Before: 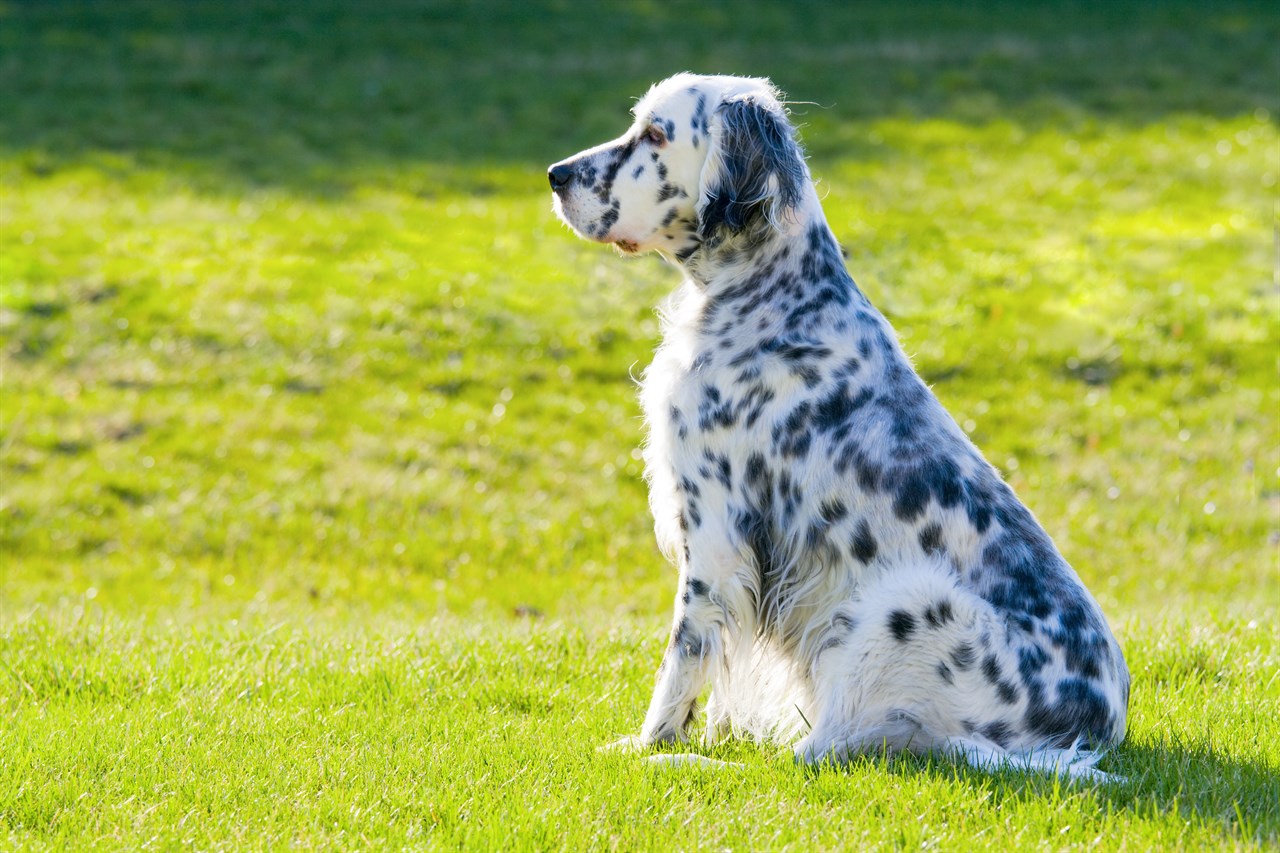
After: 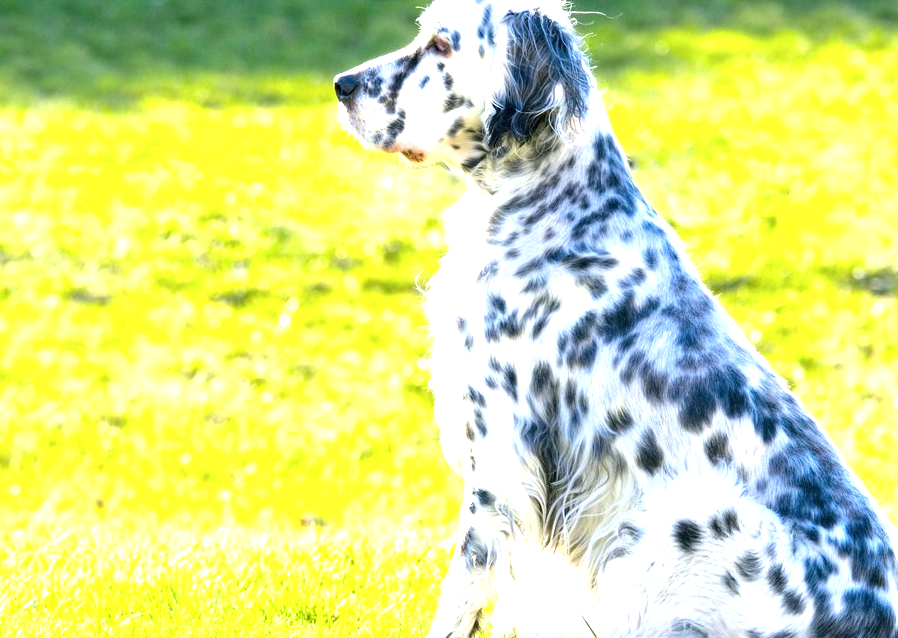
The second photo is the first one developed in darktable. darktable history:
crop and rotate: left 16.777%, top 10.778%, right 13.013%, bottom 14.407%
exposure: black level correction 0, exposure 1.2 EV, compensate highlight preservation false
local contrast: highlights 104%, shadows 97%, detail 119%, midtone range 0.2
